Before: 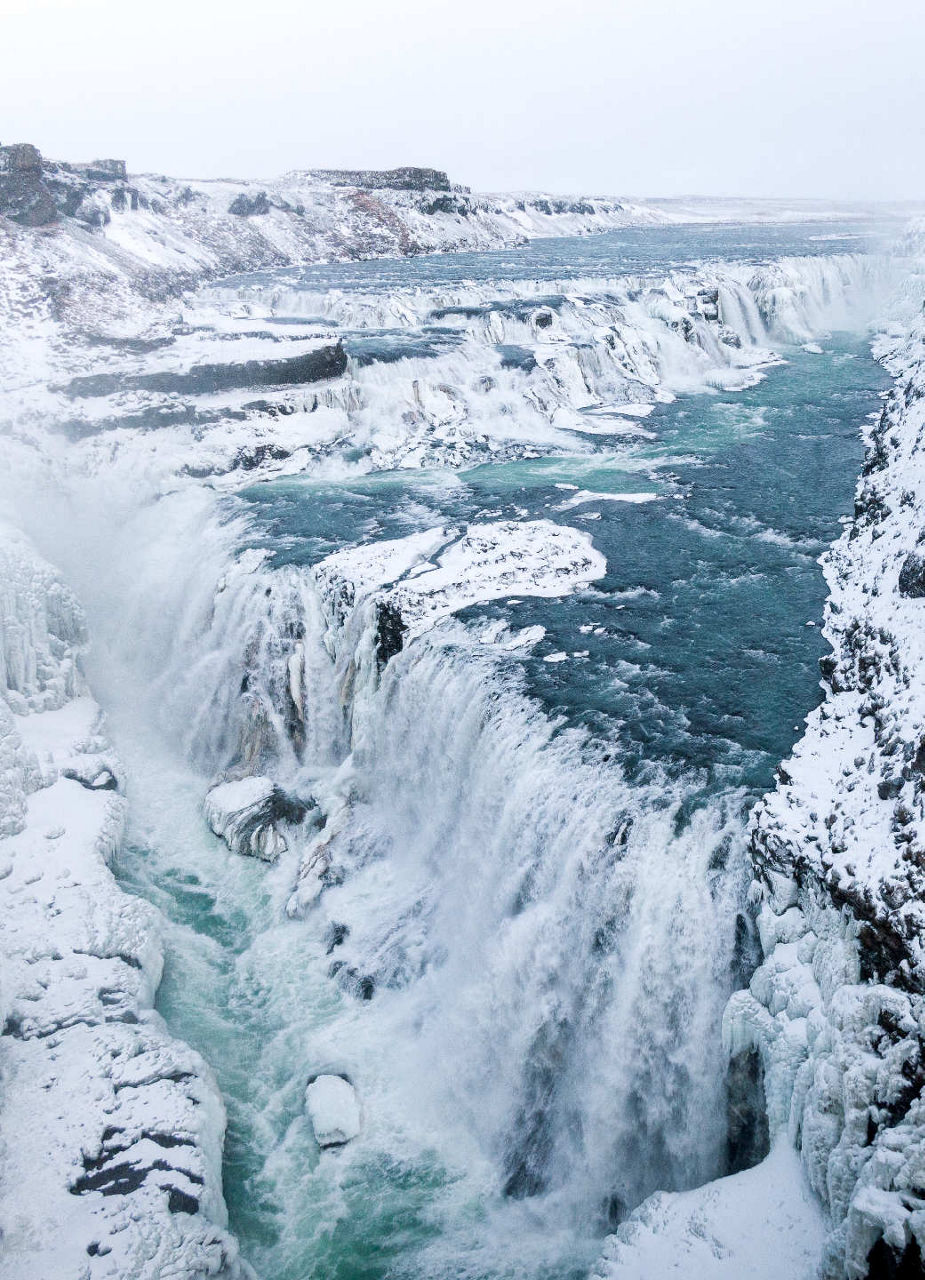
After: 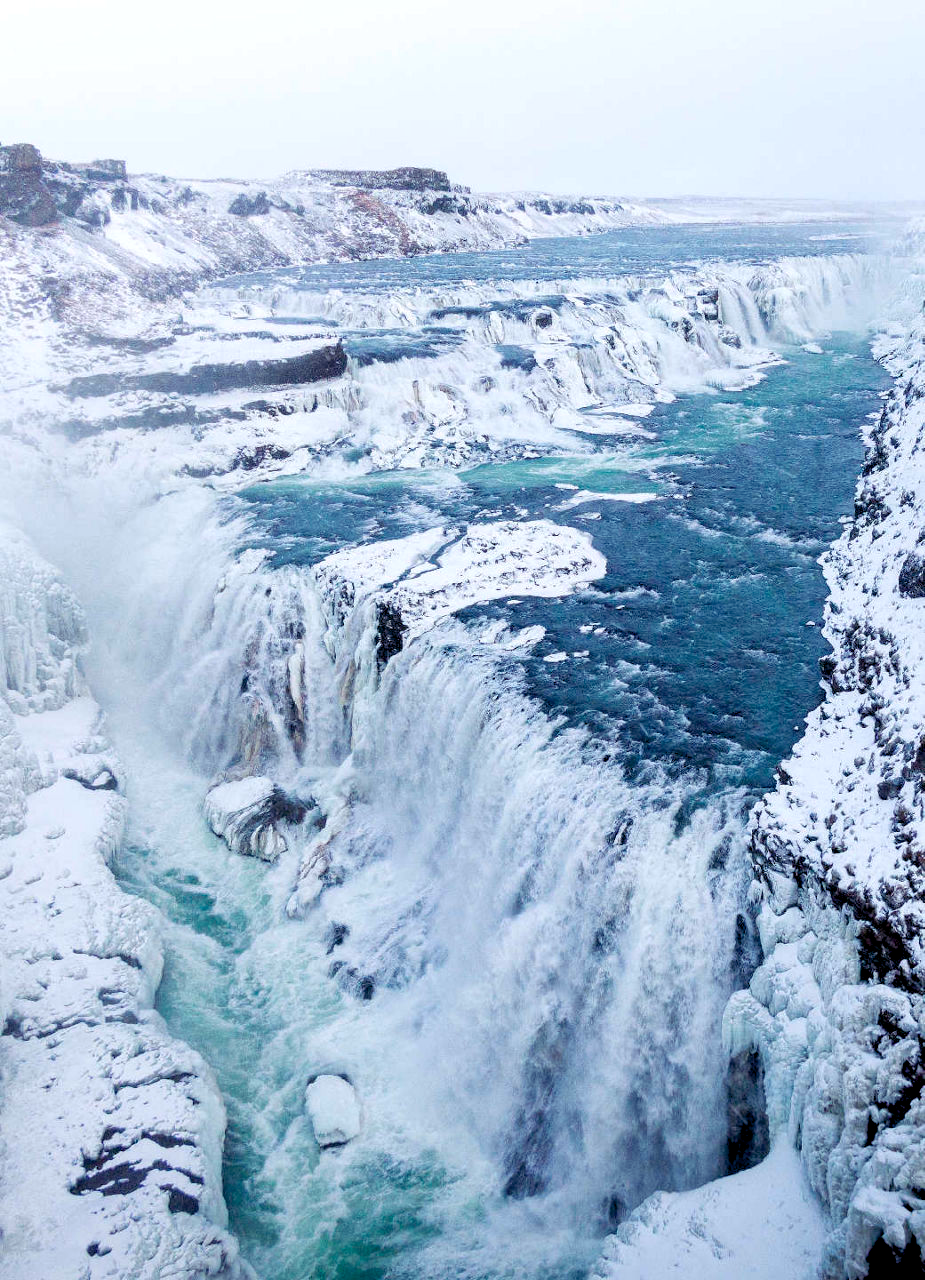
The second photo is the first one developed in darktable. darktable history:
color balance rgb: shadows lift › luminance 0.535%, shadows lift › chroma 6.963%, shadows lift › hue 299.47°, global offset › luminance -0.849%, linear chroma grading › global chroma 14.614%, perceptual saturation grading › global saturation 25.219%
shadows and highlights: shadows -9.85, white point adjustment 1.6, highlights 11.77
